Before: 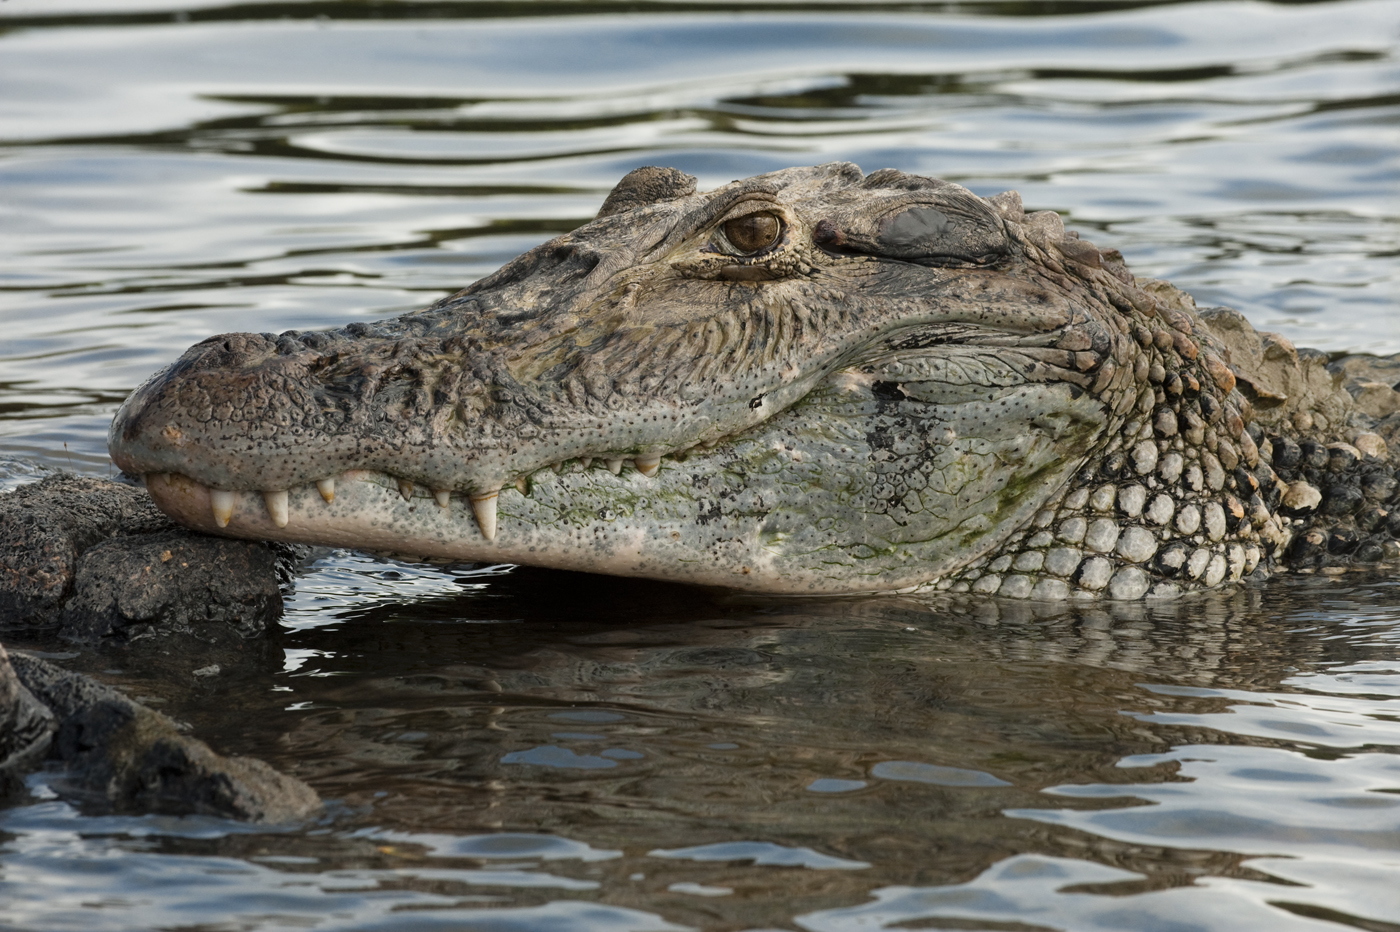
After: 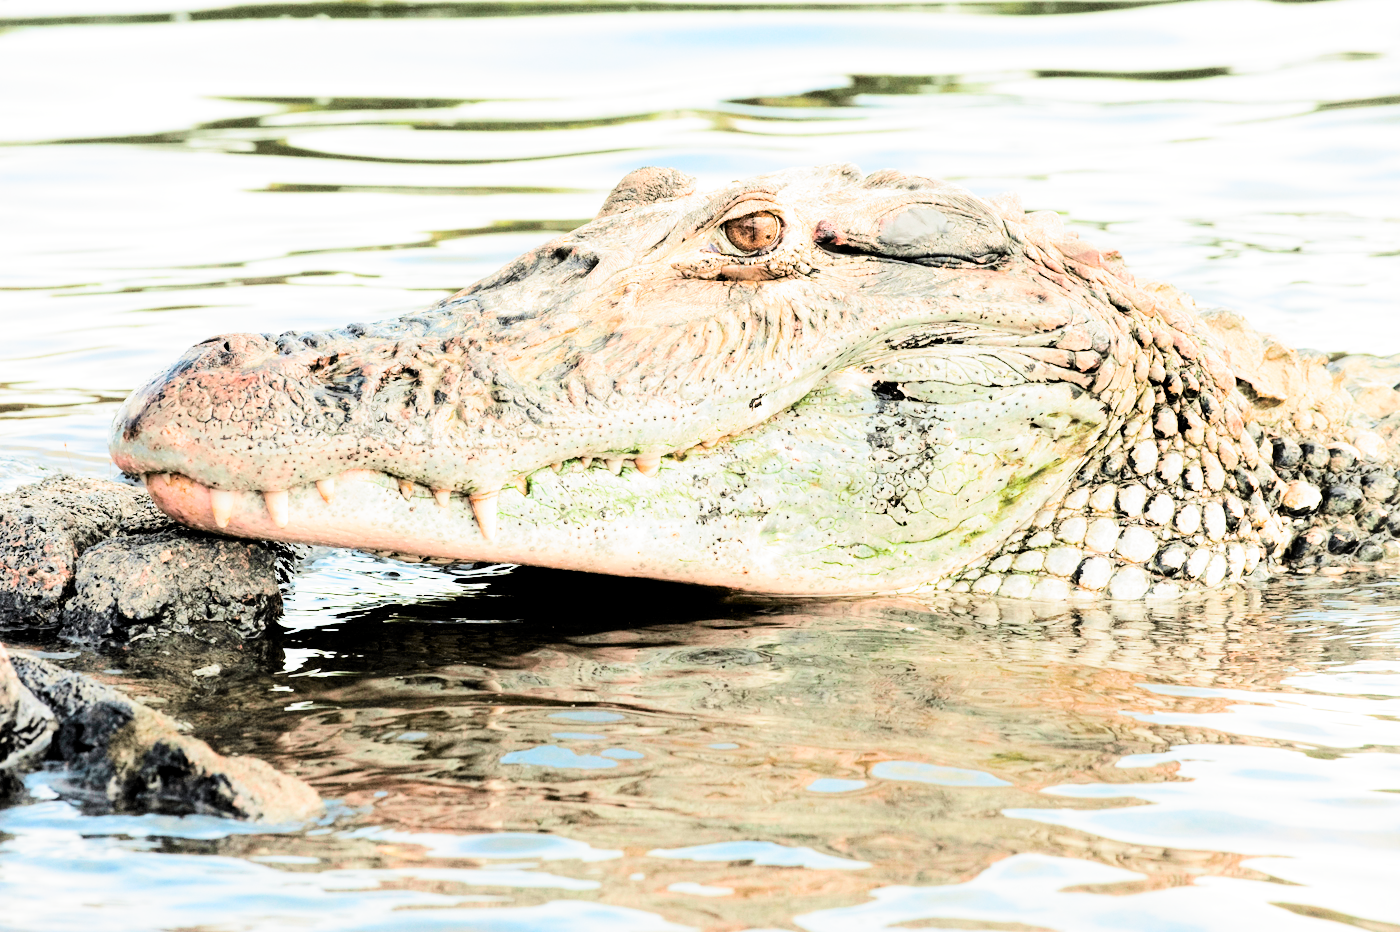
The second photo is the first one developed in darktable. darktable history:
filmic rgb: black relative exposure -4.27 EV, white relative exposure 4.56 EV, hardness 2.37, contrast 1.058, preserve chrominance RGB euclidean norm, color science v5 (2021), contrast in shadows safe, contrast in highlights safe
exposure: exposure 1.479 EV, compensate exposure bias true, compensate highlight preservation false
contrast brightness saturation: contrast 0.202, brightness 0.157, saturation 0.227
tone curve: curves: ch0 [(0.003, 0) (0.066, 0.023) (0.149, 0.094) (0.264, 0.238) (0.395, 0.421) (0.517, 0.56) (0.688, 0.743) (0.813, 0.846) (1, 1)]; ch1 [(0, 0) (0.164, 0.115) (0.337, 0.332) (0.39, 0.398) (0.464, 0.461) (0.501, 0.5) (0.507, 0.503) (0.534, 0.537) (0.577, 0.59) (0.652, 0.681) (0.733, 0.749) (0.811, 0.796) (1, 1)]; ch2 [(0, 0) (0.337, 0.382) (0.464, 0.476) (0.501, 0.502) (0.527, 0.54) (0.551, 0.565) (0.6, 0.59) (0.687, 0.675) (1, 1)], color space Lab, independent channels, preserve colors none
